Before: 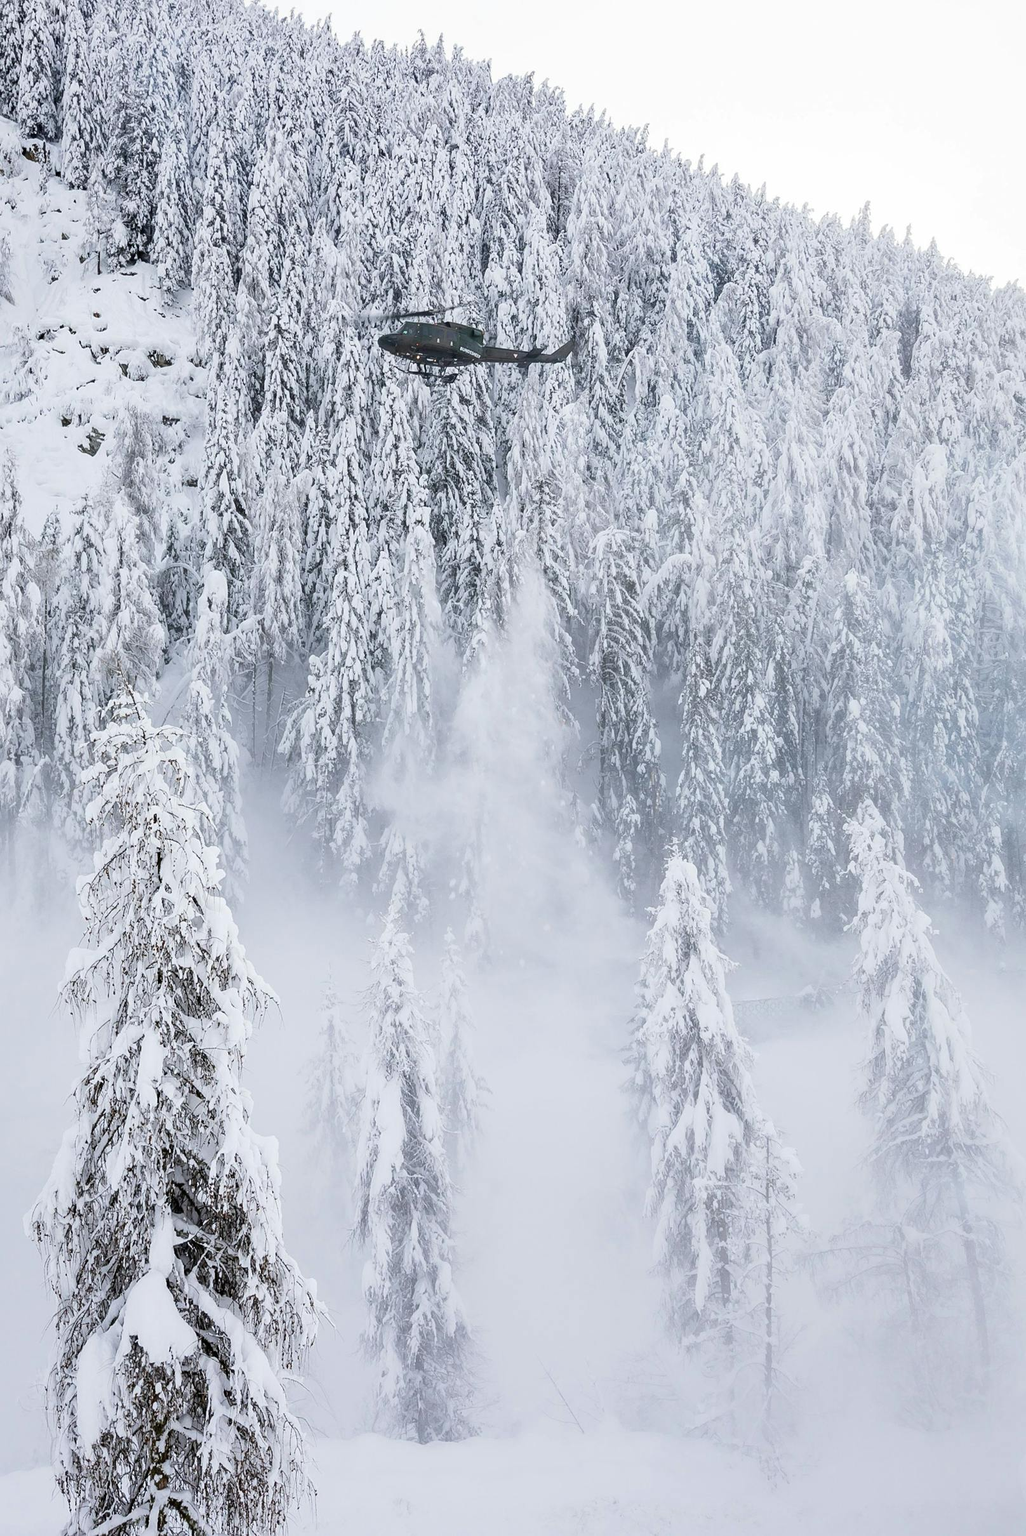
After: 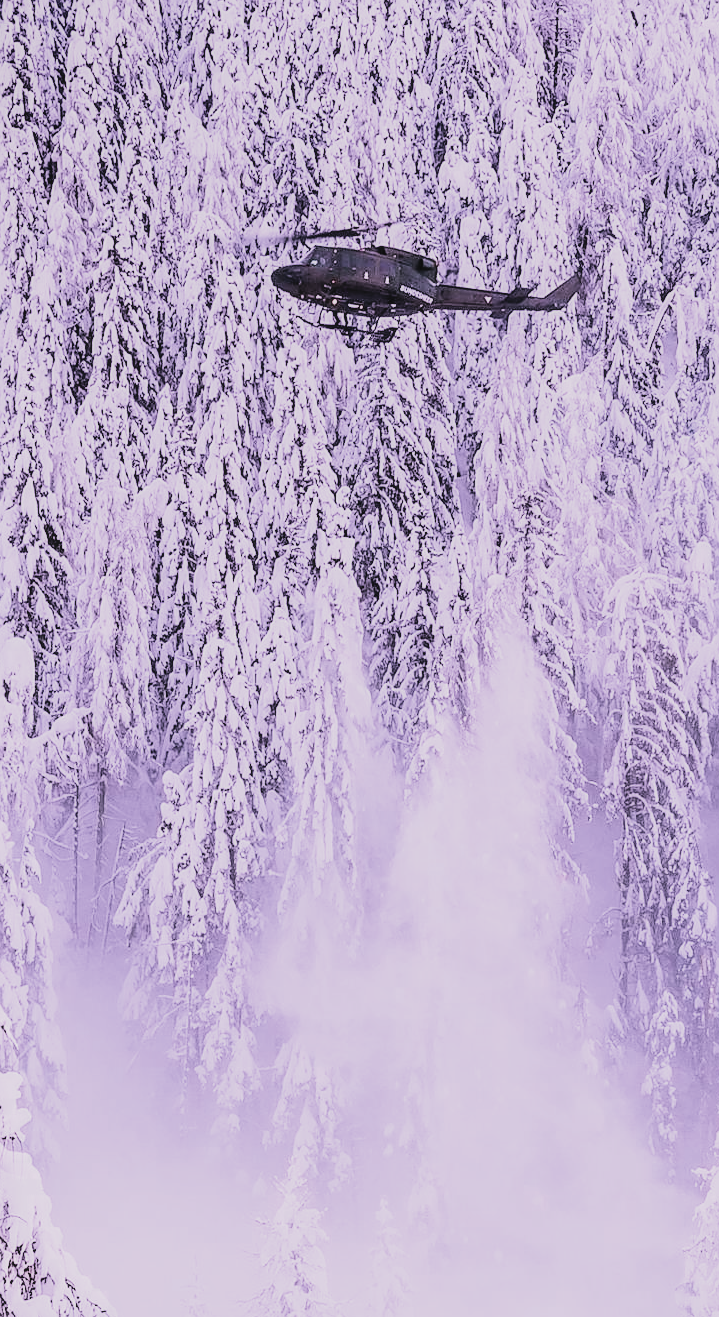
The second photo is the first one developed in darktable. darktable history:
filmic rgb: black relative exposure -7.65 EV, white relative exposure 4.56 EV, hardness 3.61, add noise in highlights 0.001, color science v3 (2019), use custom middle-gray values true, contrast in highlights soft
local contrast: detail 109%
tone equalizer: -8 EV -1.06 EV, -7 EV -1 EV, -6 EV -0.878 EV, -5 EV -0.546 EV, -3 EV 0.603 EV, -2 EV 0.858 EV, -1 EV 0.995 EV, +0 EV 1.07 EV, edges refinement/feathering 500, mask exposure compensation -1.57 EV, preserve details no
sharpen: radius 1.543, amount 0.373, threshold 1.351
crop: left 20.092%, top 10.799%, right 35.363%, bottom 34.744%
color calibration: output R [1.107, -0.012, -0.003, 0], output B [0, 0, 1.308, 0], x 0.355, y 0.369, temperature 4679.26 K
